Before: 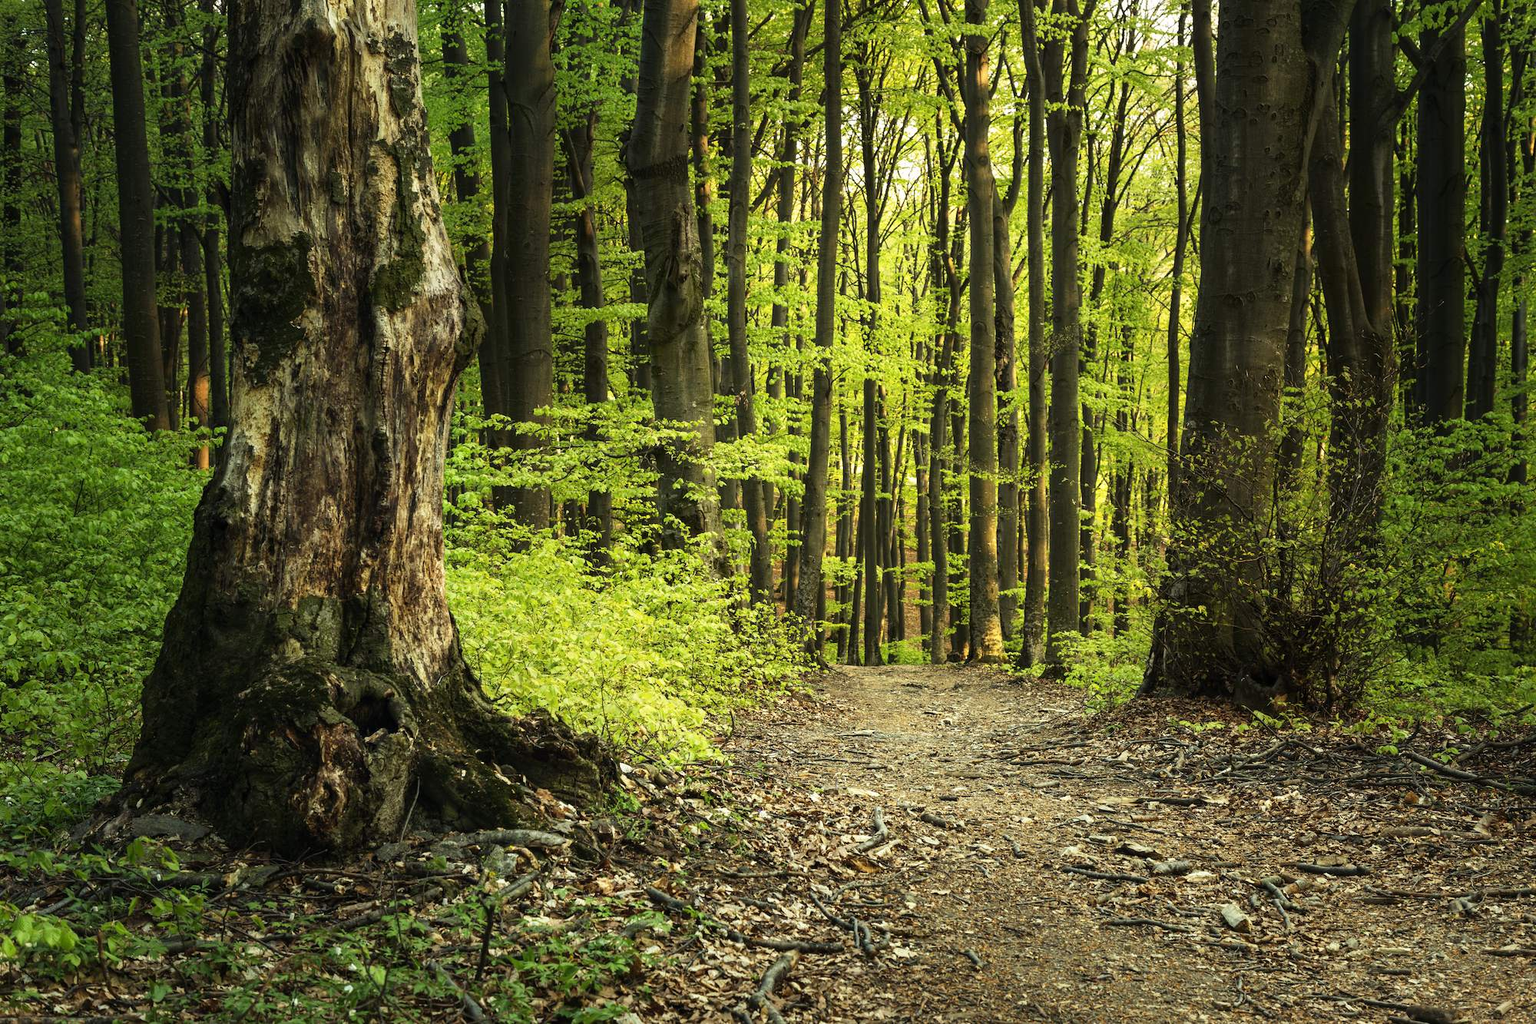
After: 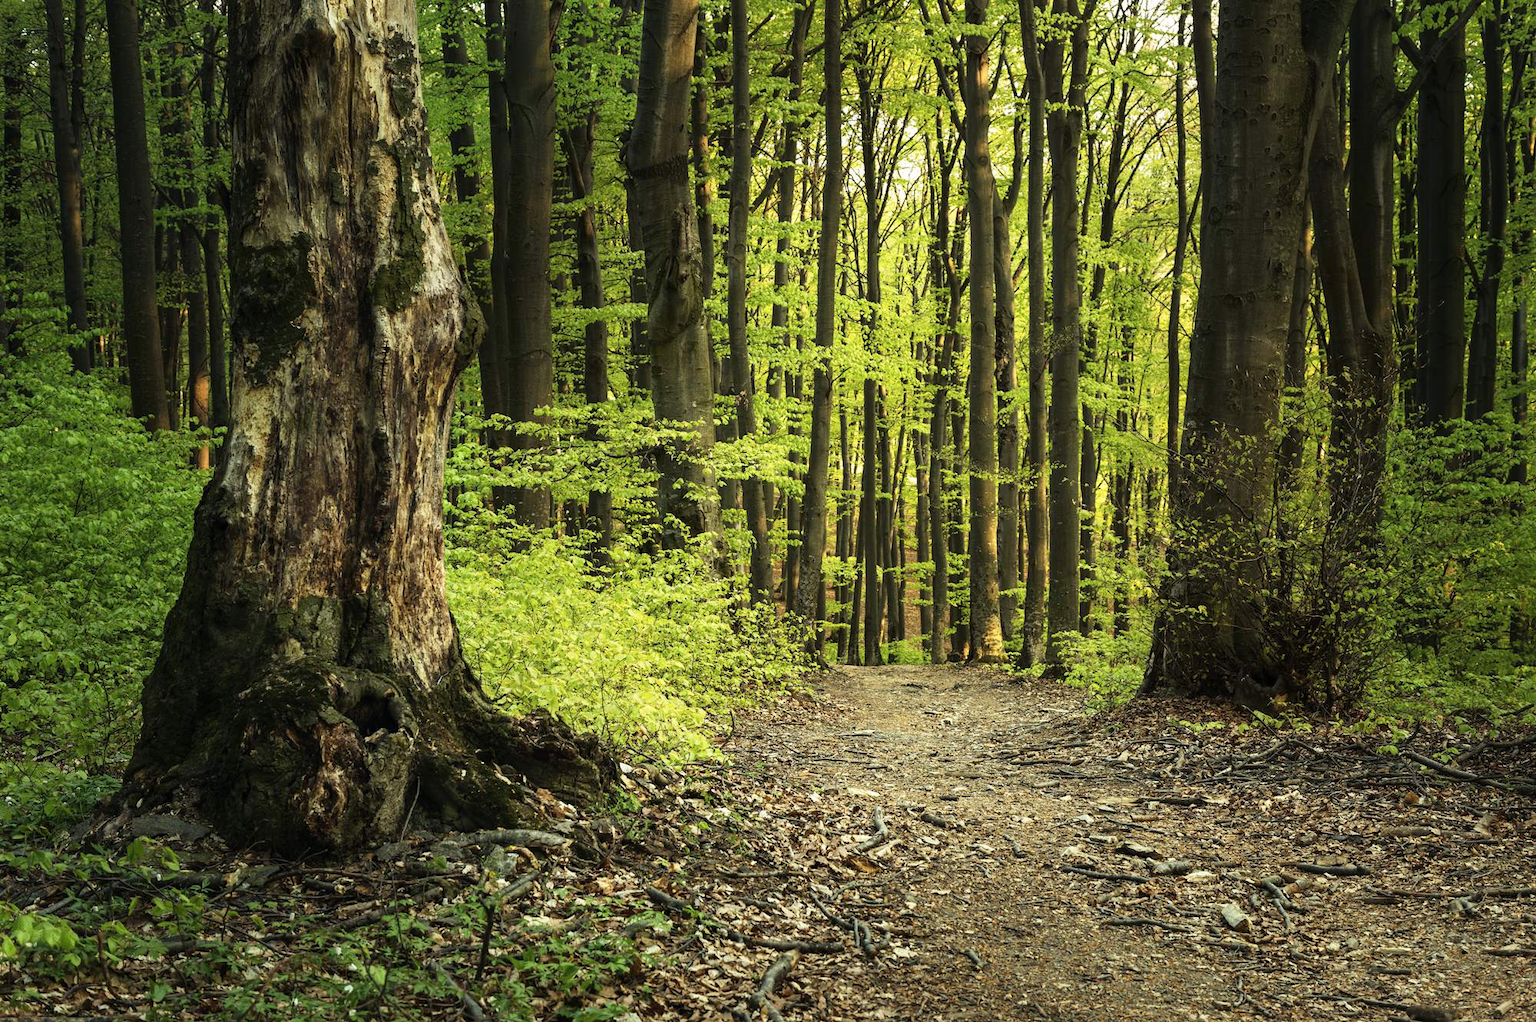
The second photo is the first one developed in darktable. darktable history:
crop: bottom 0.071%
contrast brightness saturation: saturation -0.05
